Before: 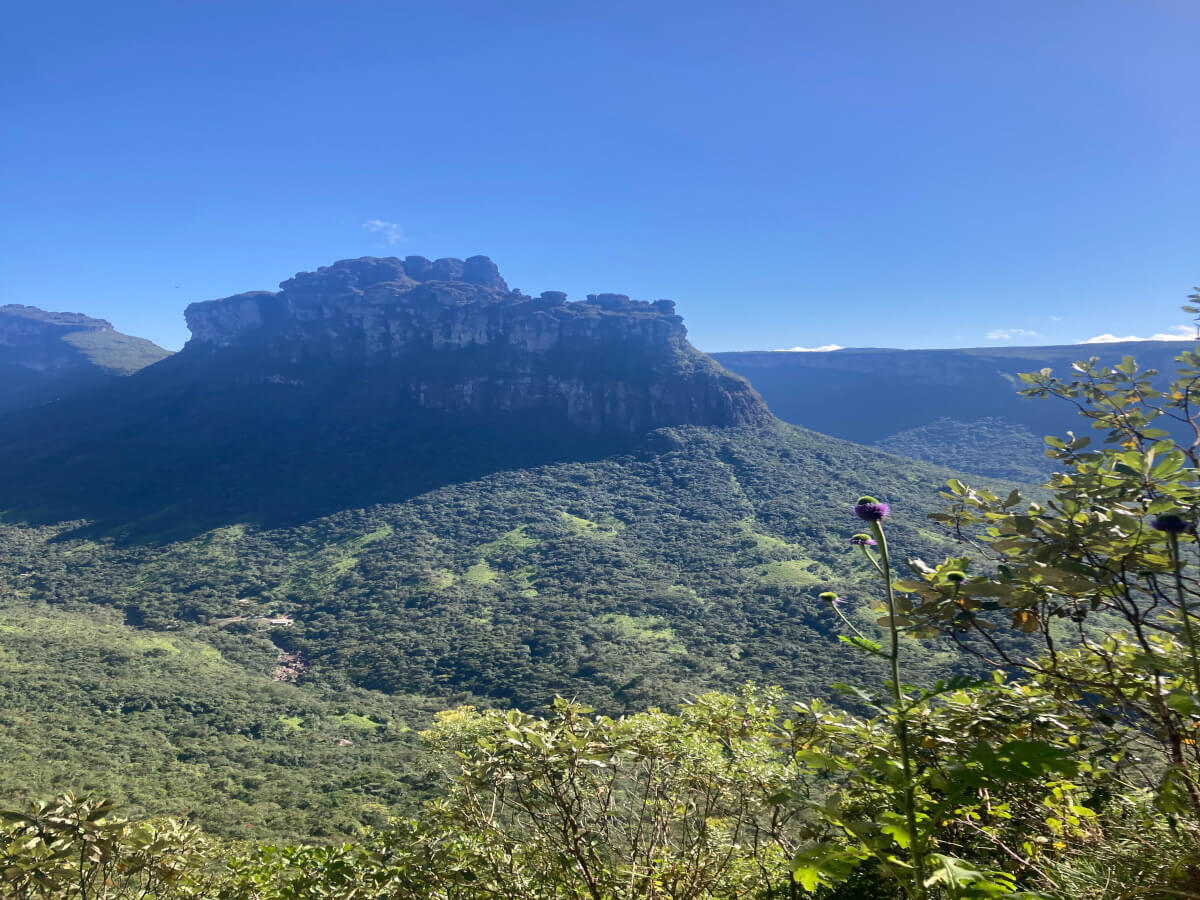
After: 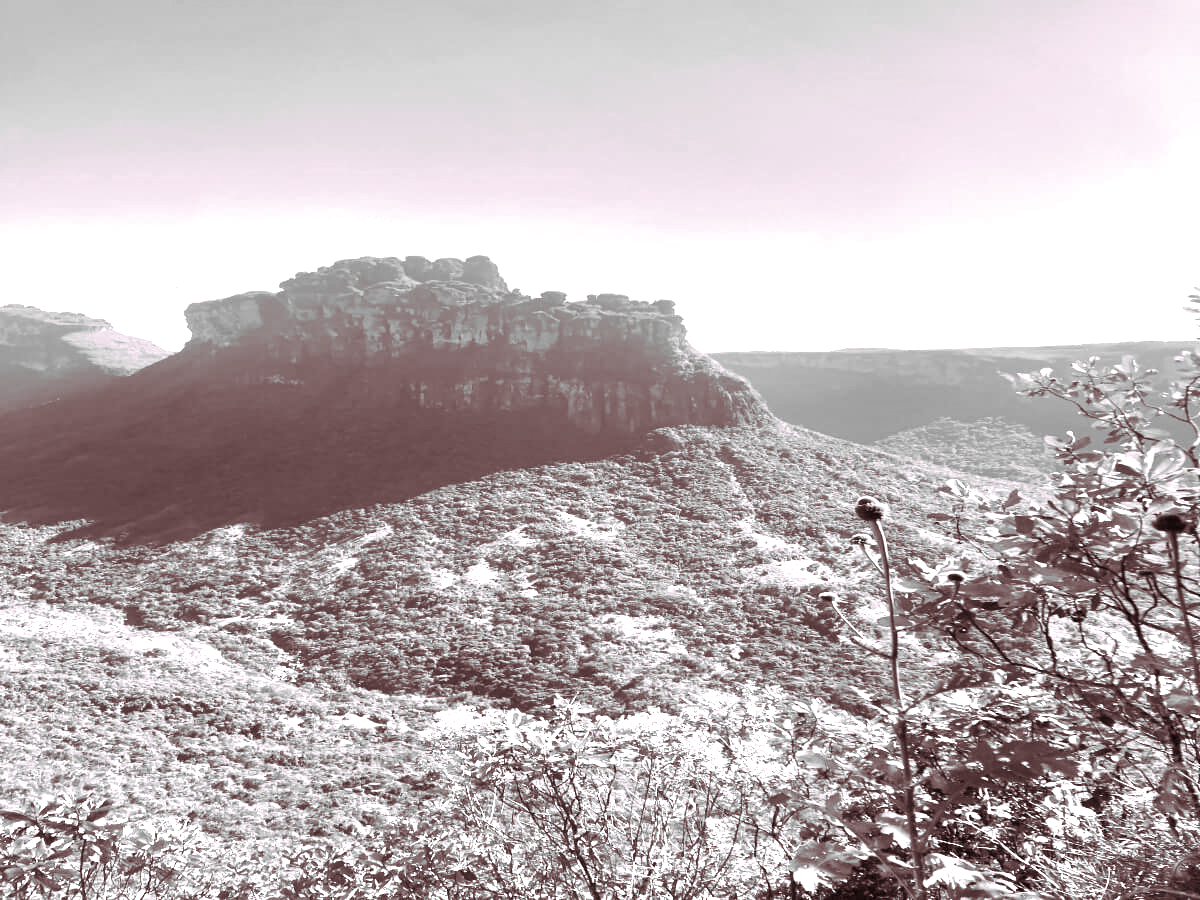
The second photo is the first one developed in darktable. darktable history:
monochrome: a -3.63, b -0.465
levels: levels [0.031, 0.5, 0.969]
split-toning: highlights › hue 298.8°, highlights › saturation 0.73, compress 41.76%
exposure: black level correction 0, exposure 1.5 EV, compensate highlight preservation false
